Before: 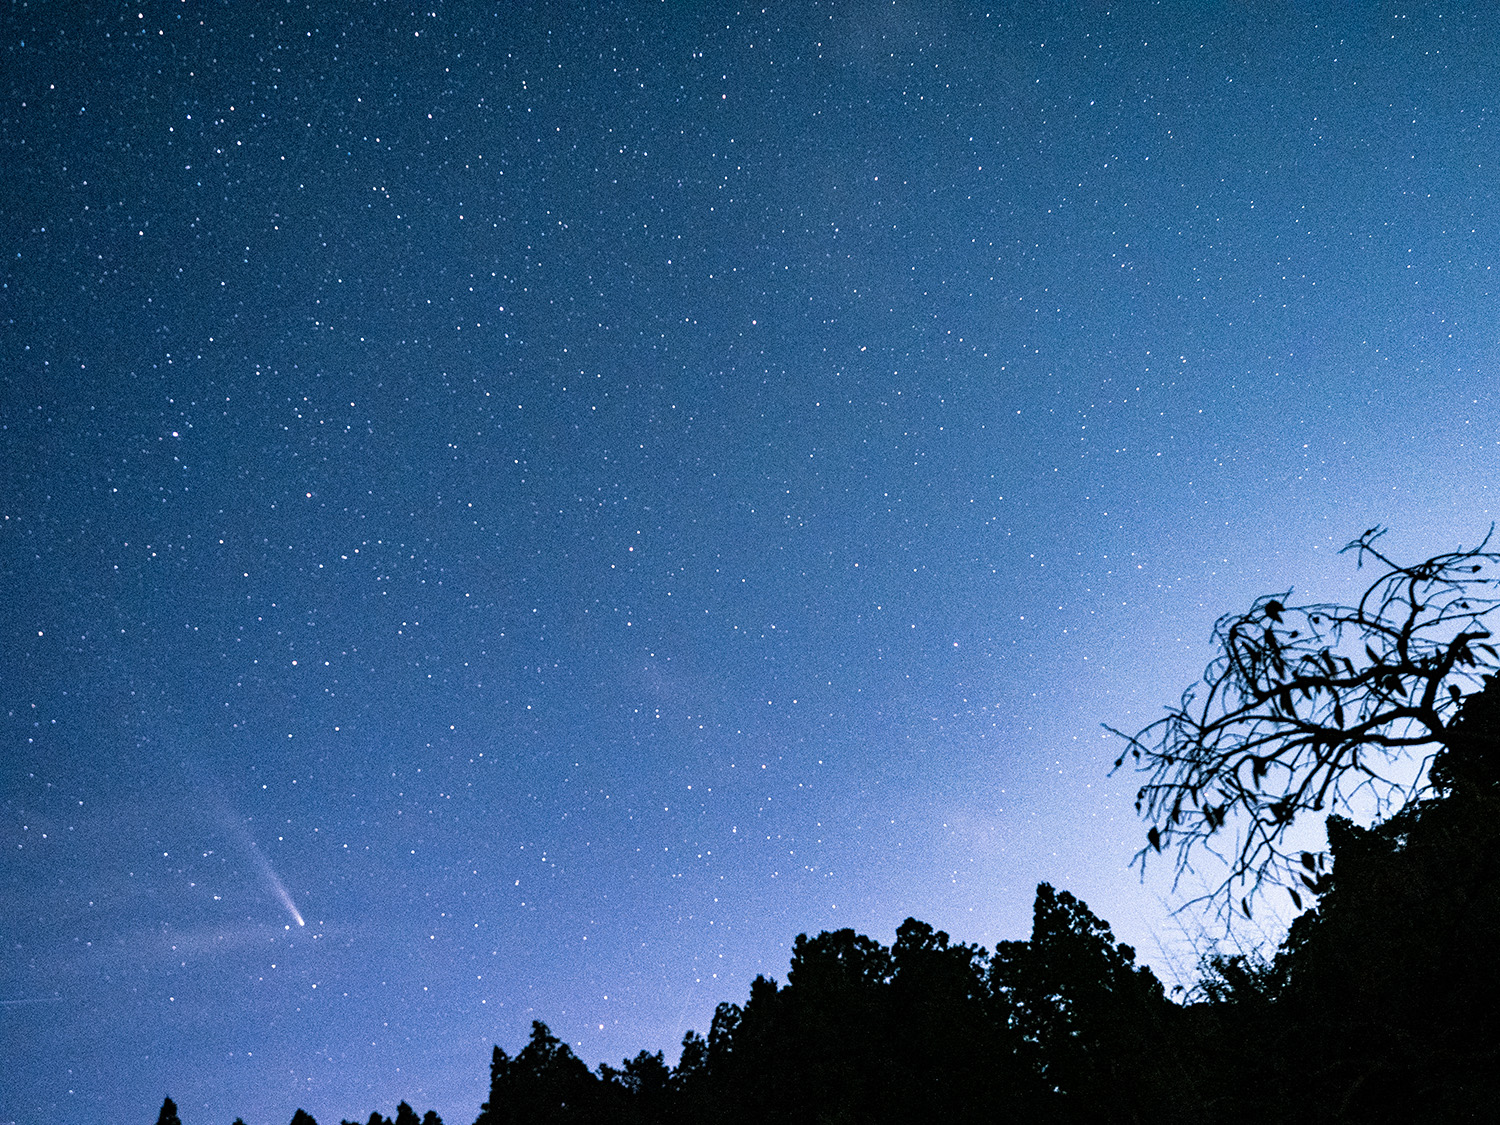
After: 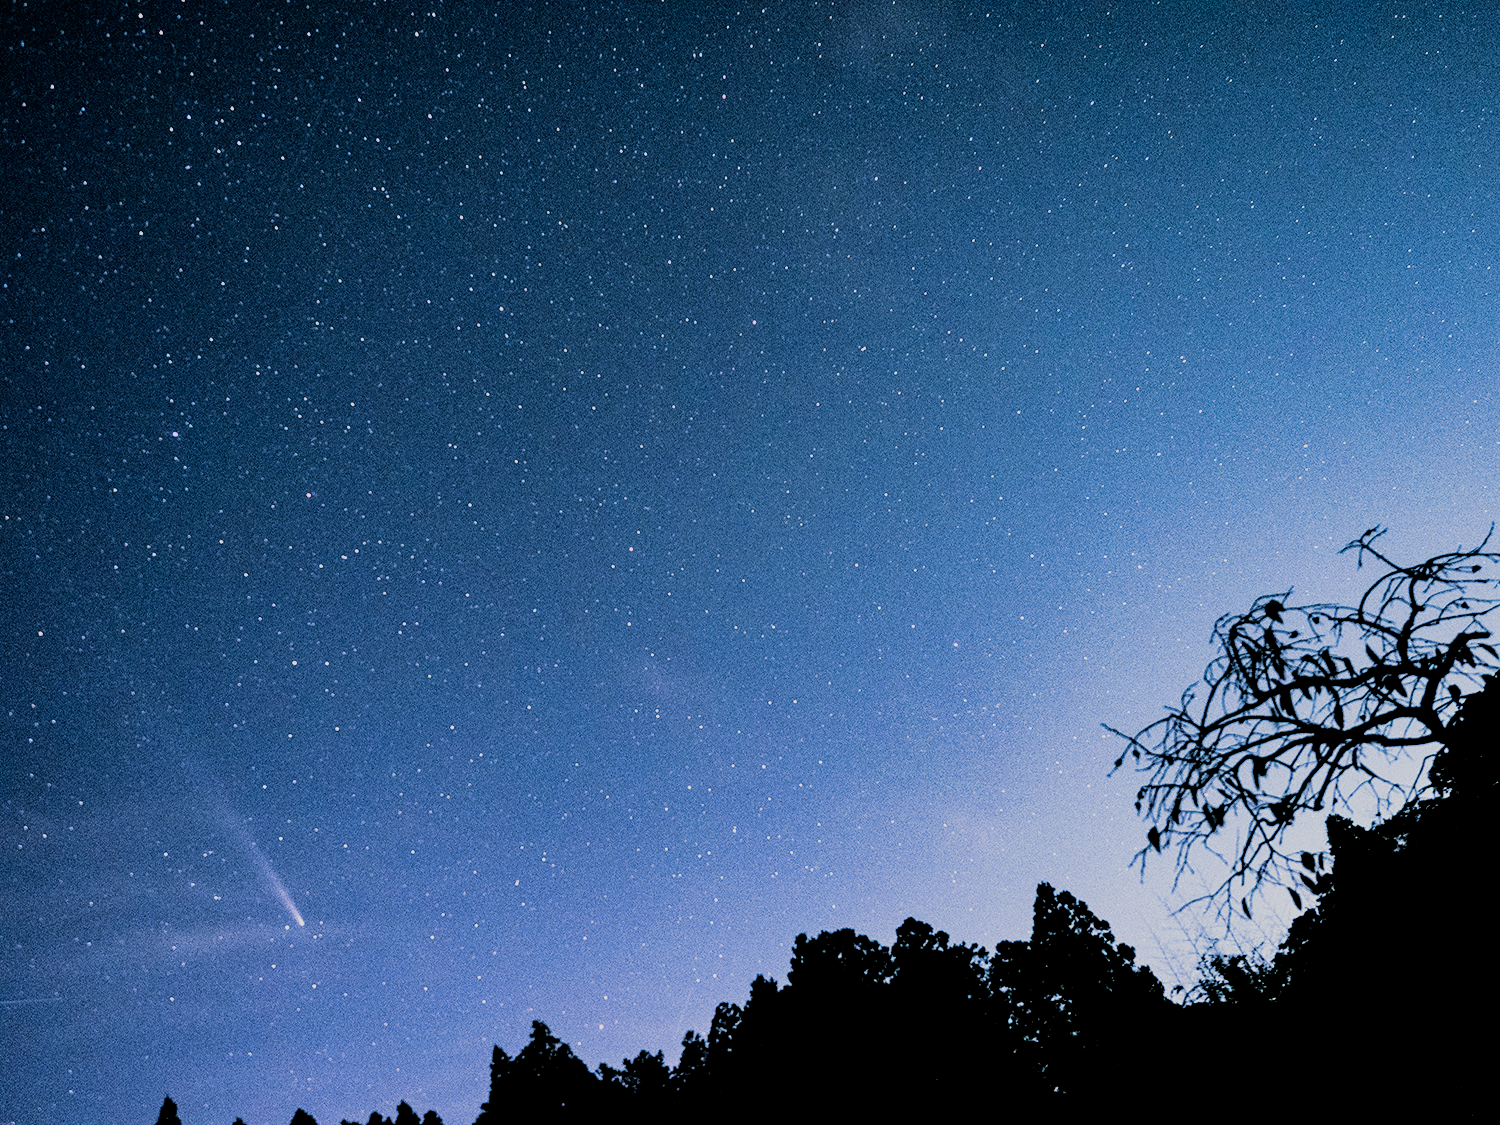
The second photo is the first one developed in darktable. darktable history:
filmic rgb: black relative exposure -5 EV, hardness 2.88, contrast 1.3, highlights saturation mix -30%
shadows and highlights: shadows -20, white point adjustment -2, highlights -35
